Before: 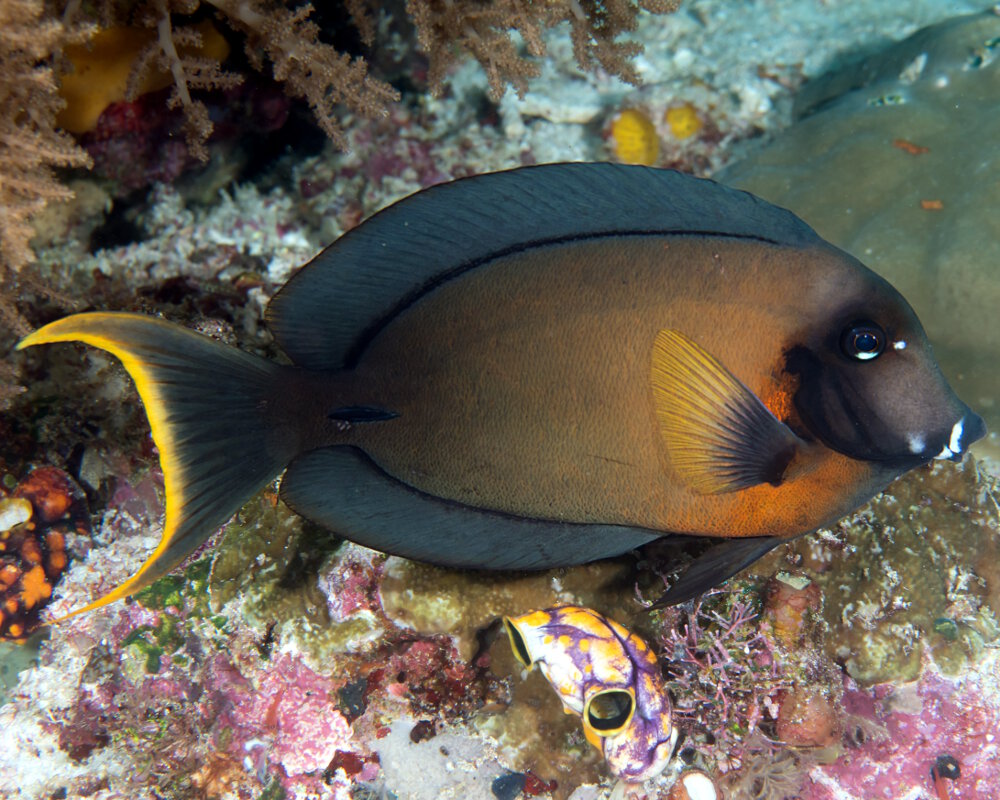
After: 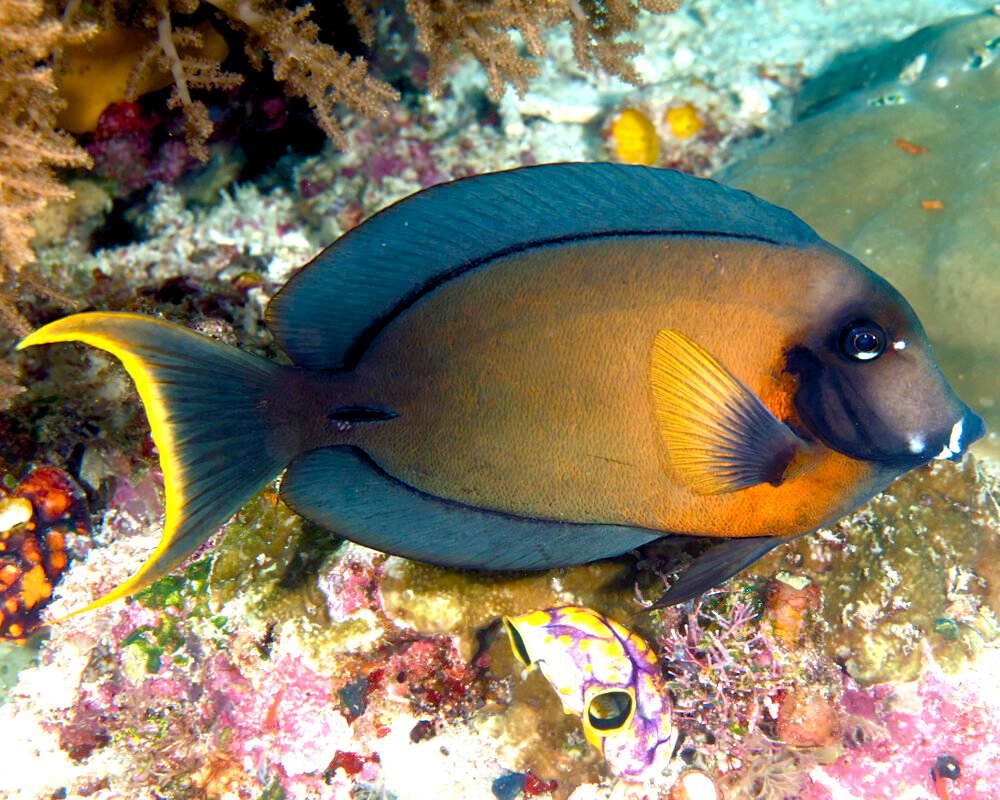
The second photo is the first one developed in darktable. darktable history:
exposure: black level correction 0, exposure 1 EV, compensate exposure bias true, compensate highlight preservation false
color balance rgb: shadows lift › chroma 3%, shadows lift › hue 240.84°, highlights gain › chroma 3%, highlights gain › hue 73.2°, global offset › luminance -0.5%, perceptual saturation grading › global saturation 20%, perceptual saturation grading › highlights -25%, perceptual saturation grading › shadows 50%, global vibrance 25.26%
